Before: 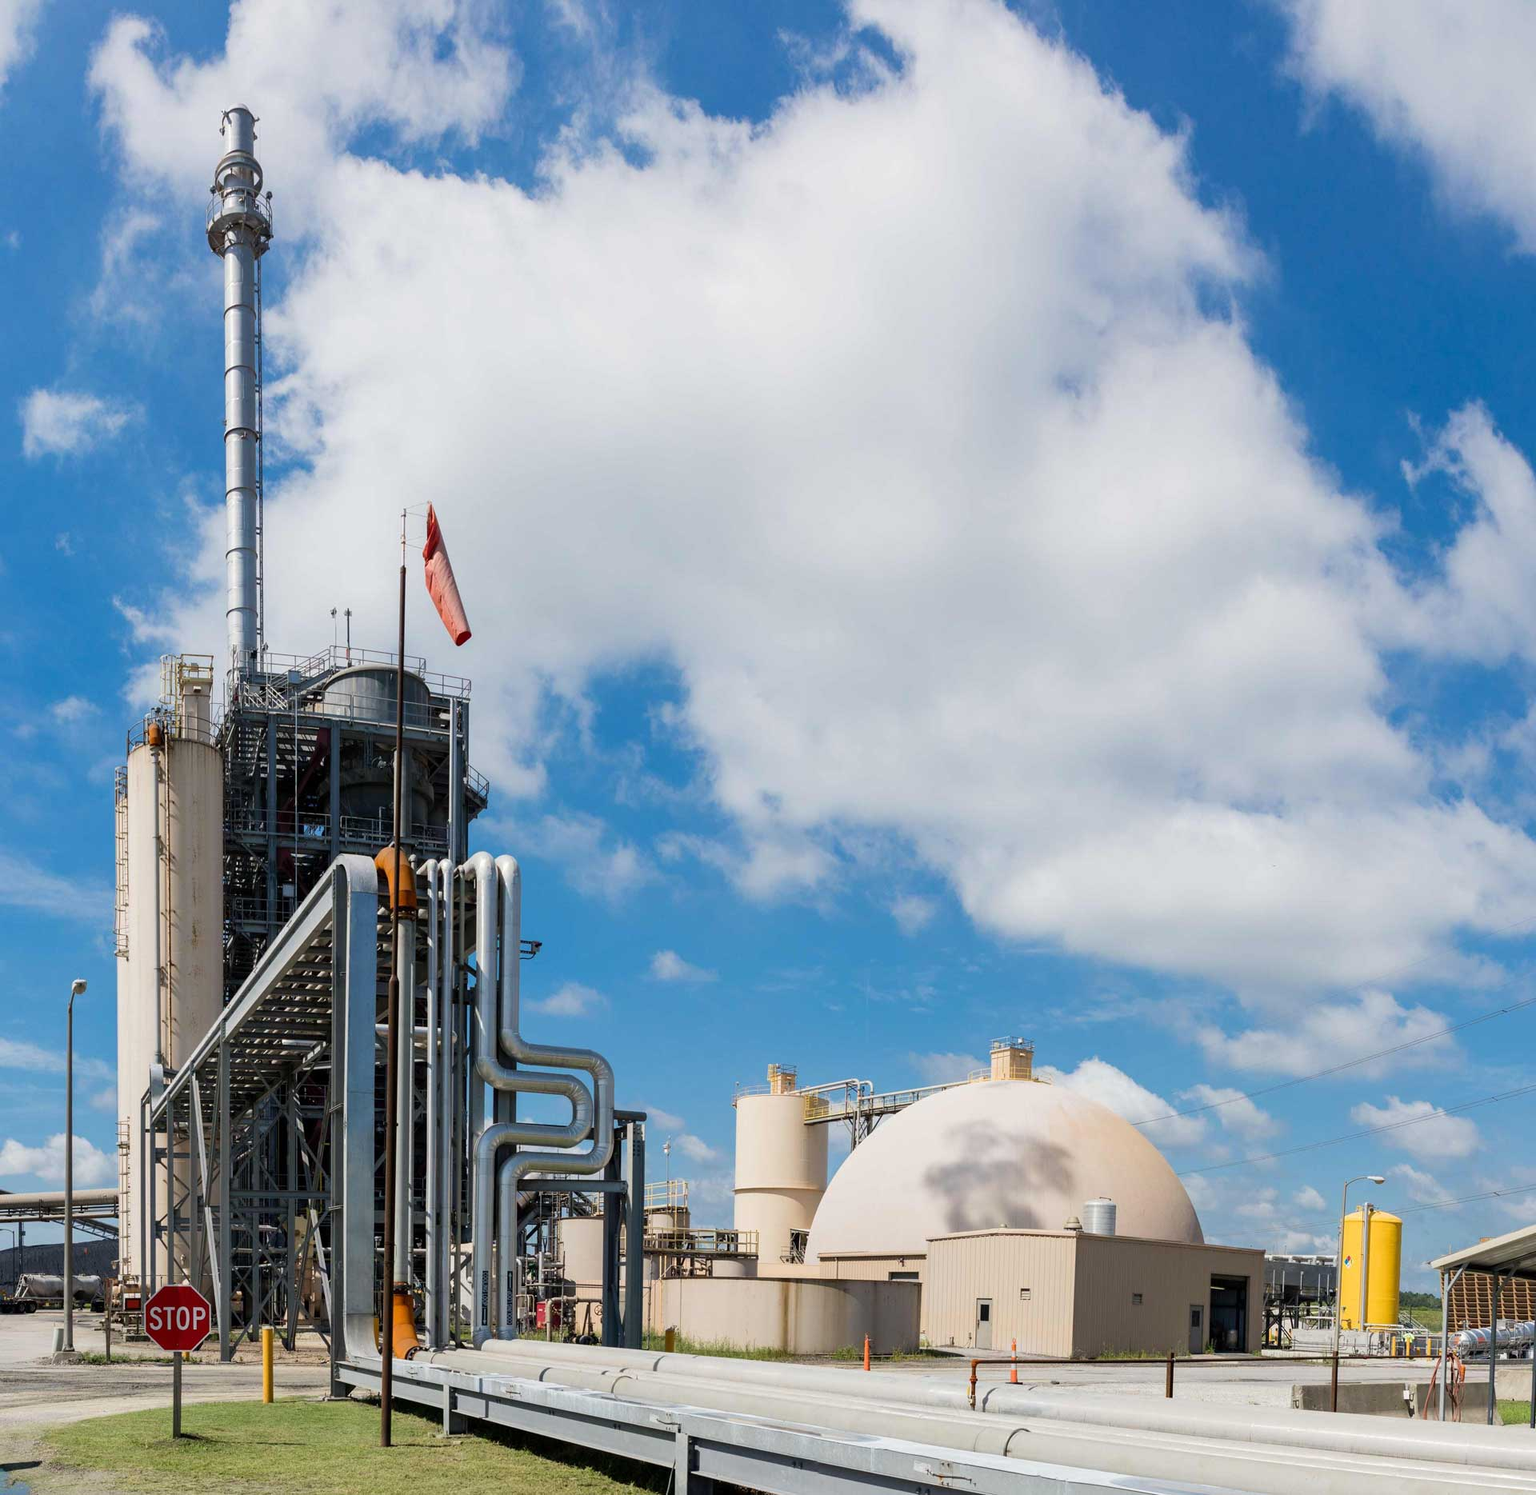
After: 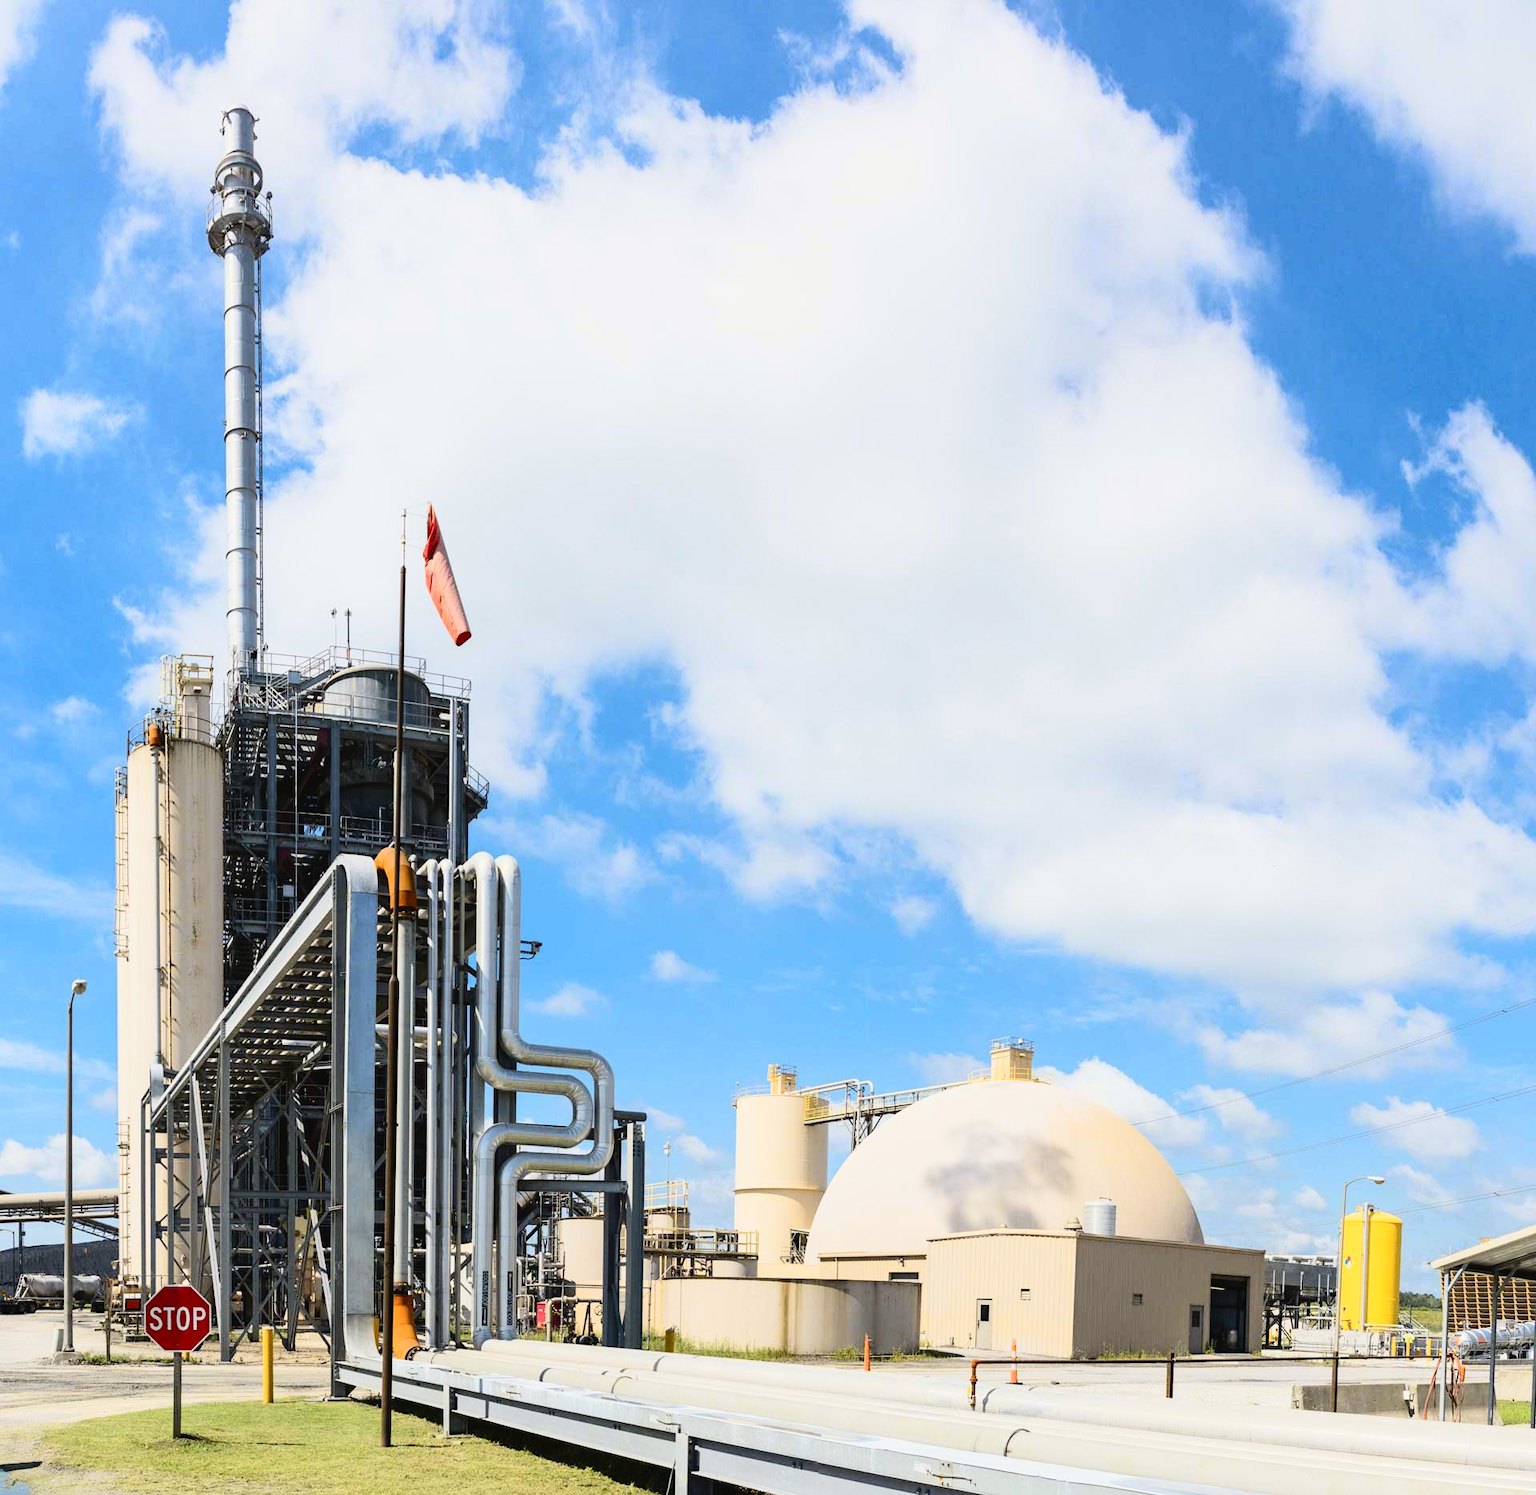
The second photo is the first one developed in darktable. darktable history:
tone curve: curves: ch0 [(0, 0.029) (0.071, 0.087) (0.223, 0.265) (0.447, 0.605) (0.654, 0.823) (0.861, 0.943) (1, 0.981)]; ch1 [(0, 0) (0.353, 0.344) (0.447, 0.449) (0.502, 0.501) (0.547, 0.54) (0.57, 0.582) (0.608, 0.608) (0.618, 0.631) (0.657, 0.699) (1, 1)]; ch2 [(0, 0) (0.34, 0.314) (0.456, 0.456) (0.5, 0.503) (0.528, 0.54) (0.557, 0.577) (0.589, 0.626) (1, 1)], color space Lab, independent channels, preserve colors none
